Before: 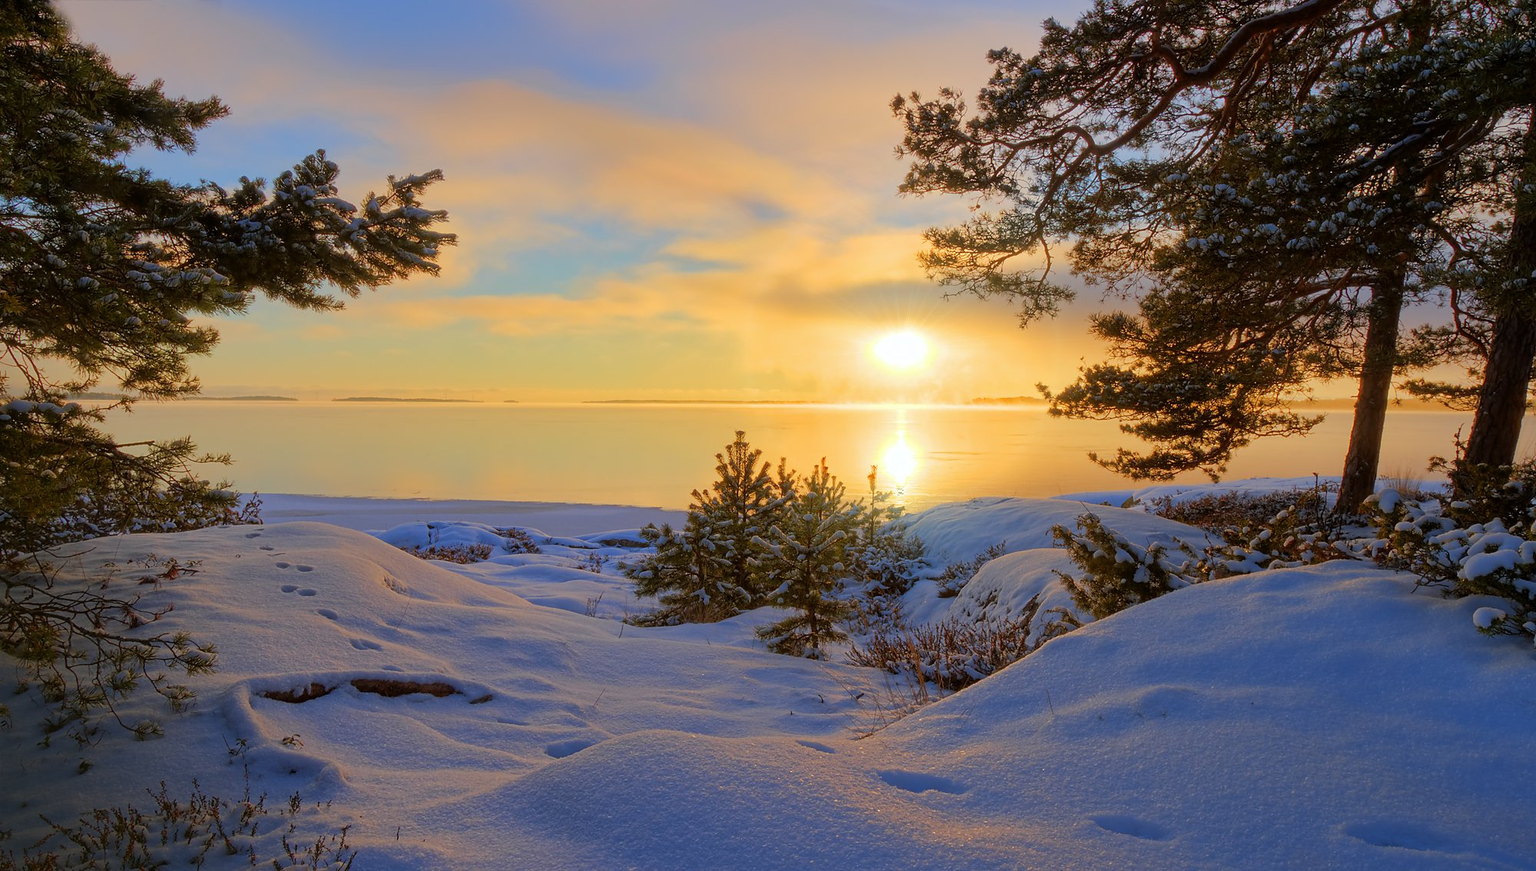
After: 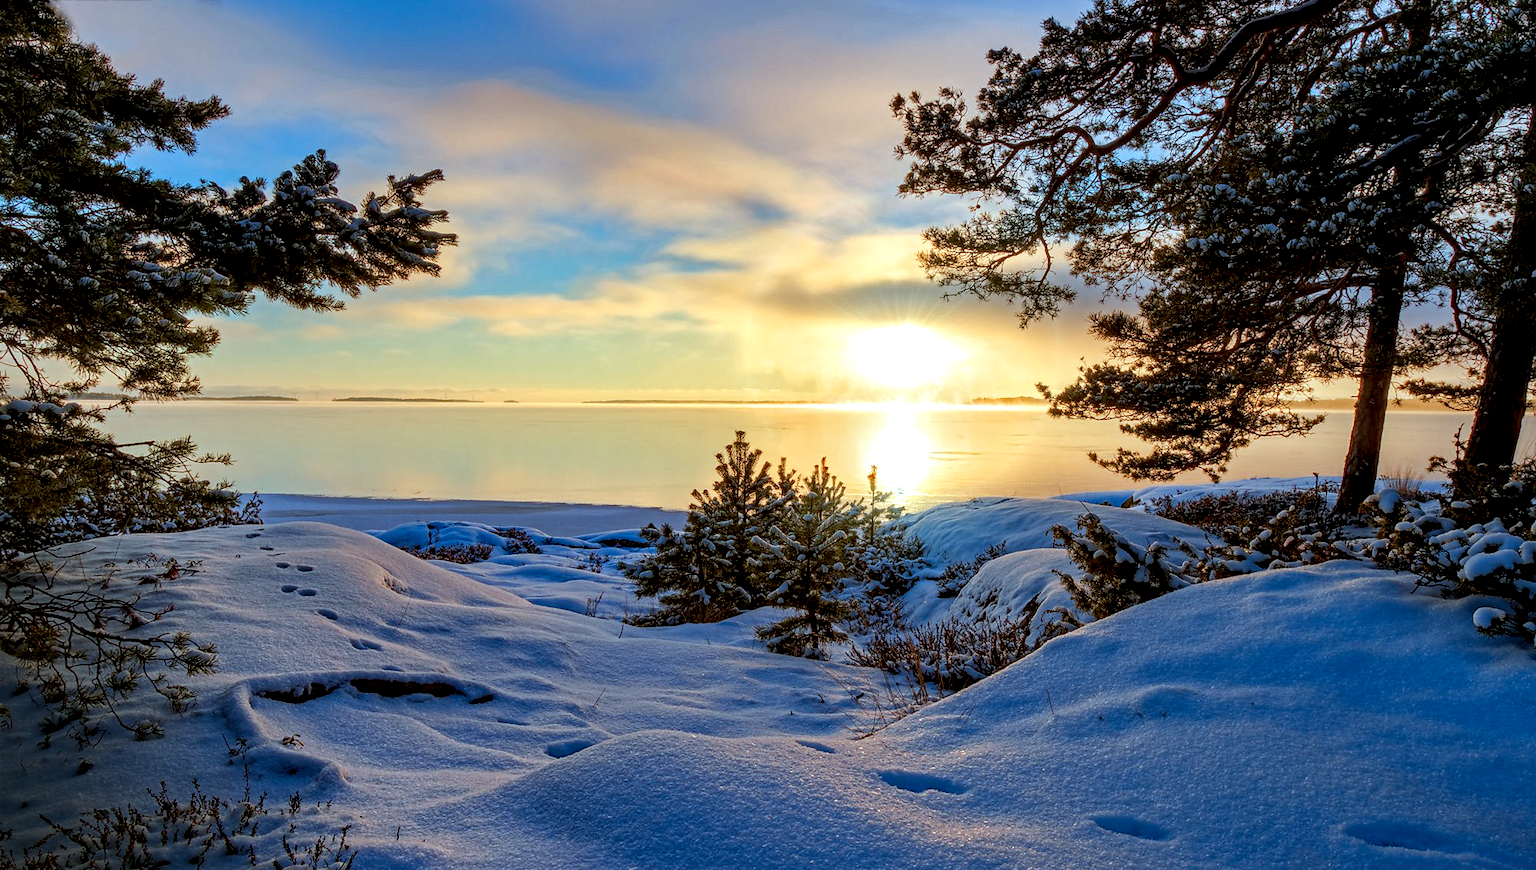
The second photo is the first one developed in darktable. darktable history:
color correction: highlights a* -10.63, highlights b* -18.7
local contrast: highlights 21%, detail 197%
haze removal: compatibility mode true, adaptive false
